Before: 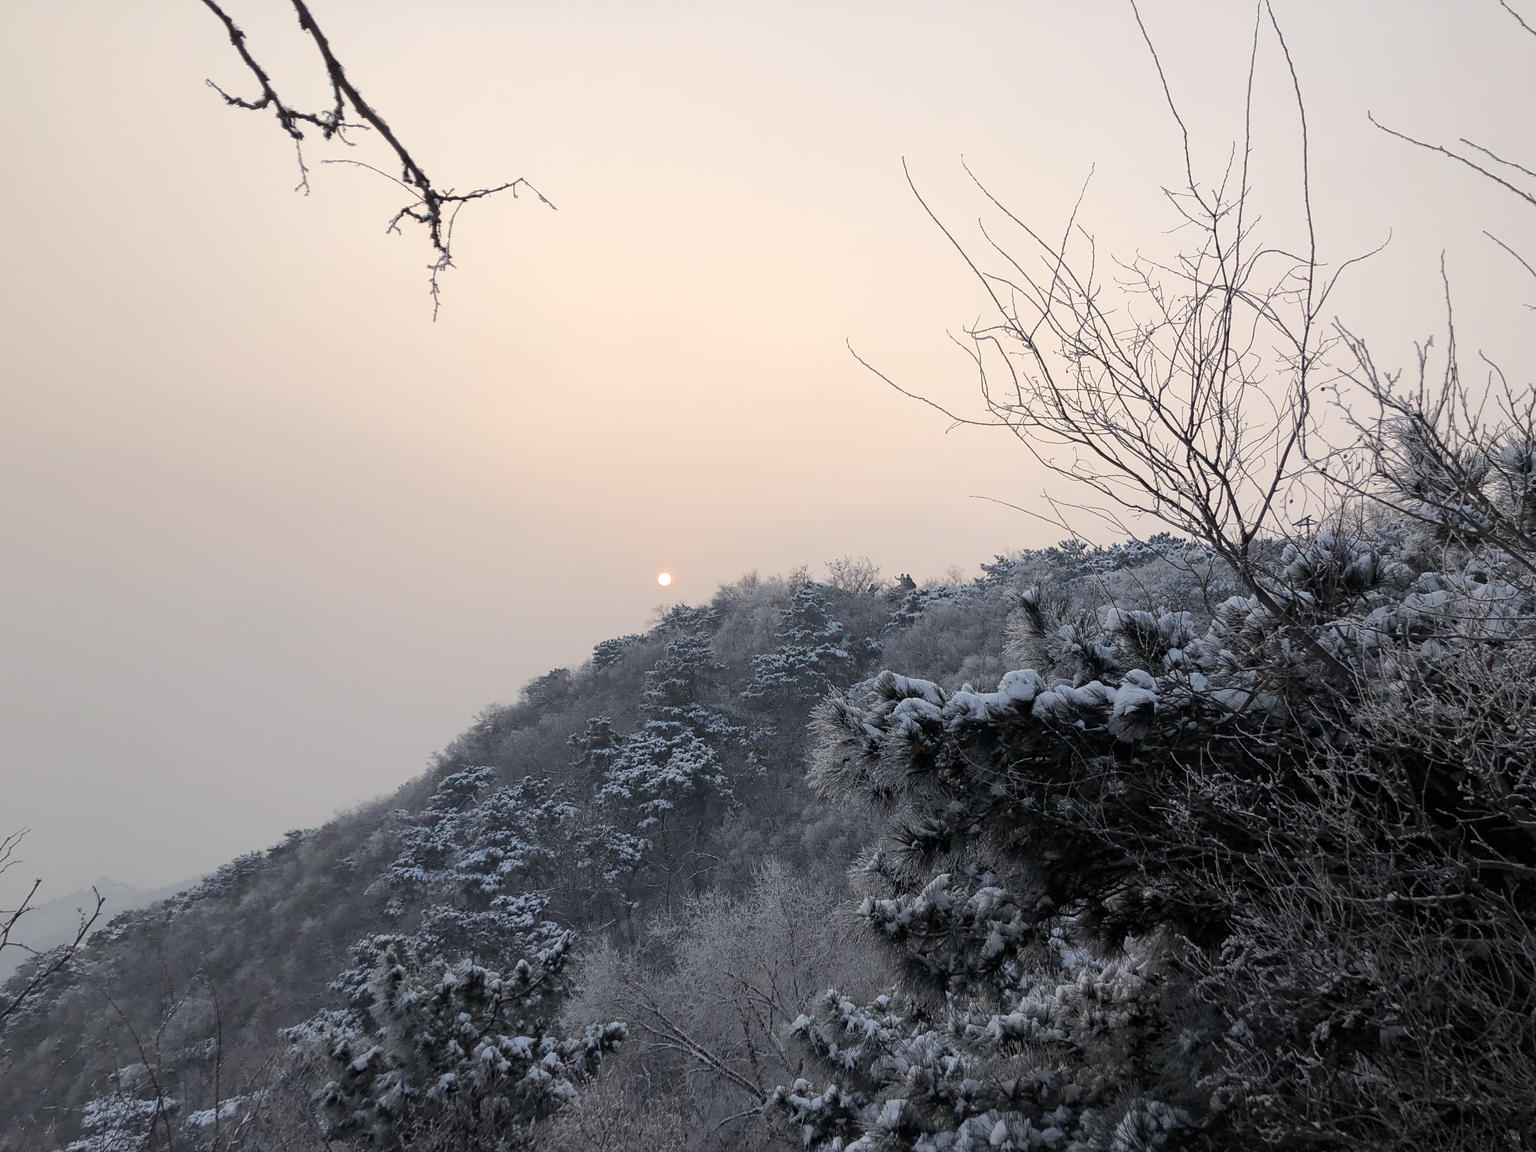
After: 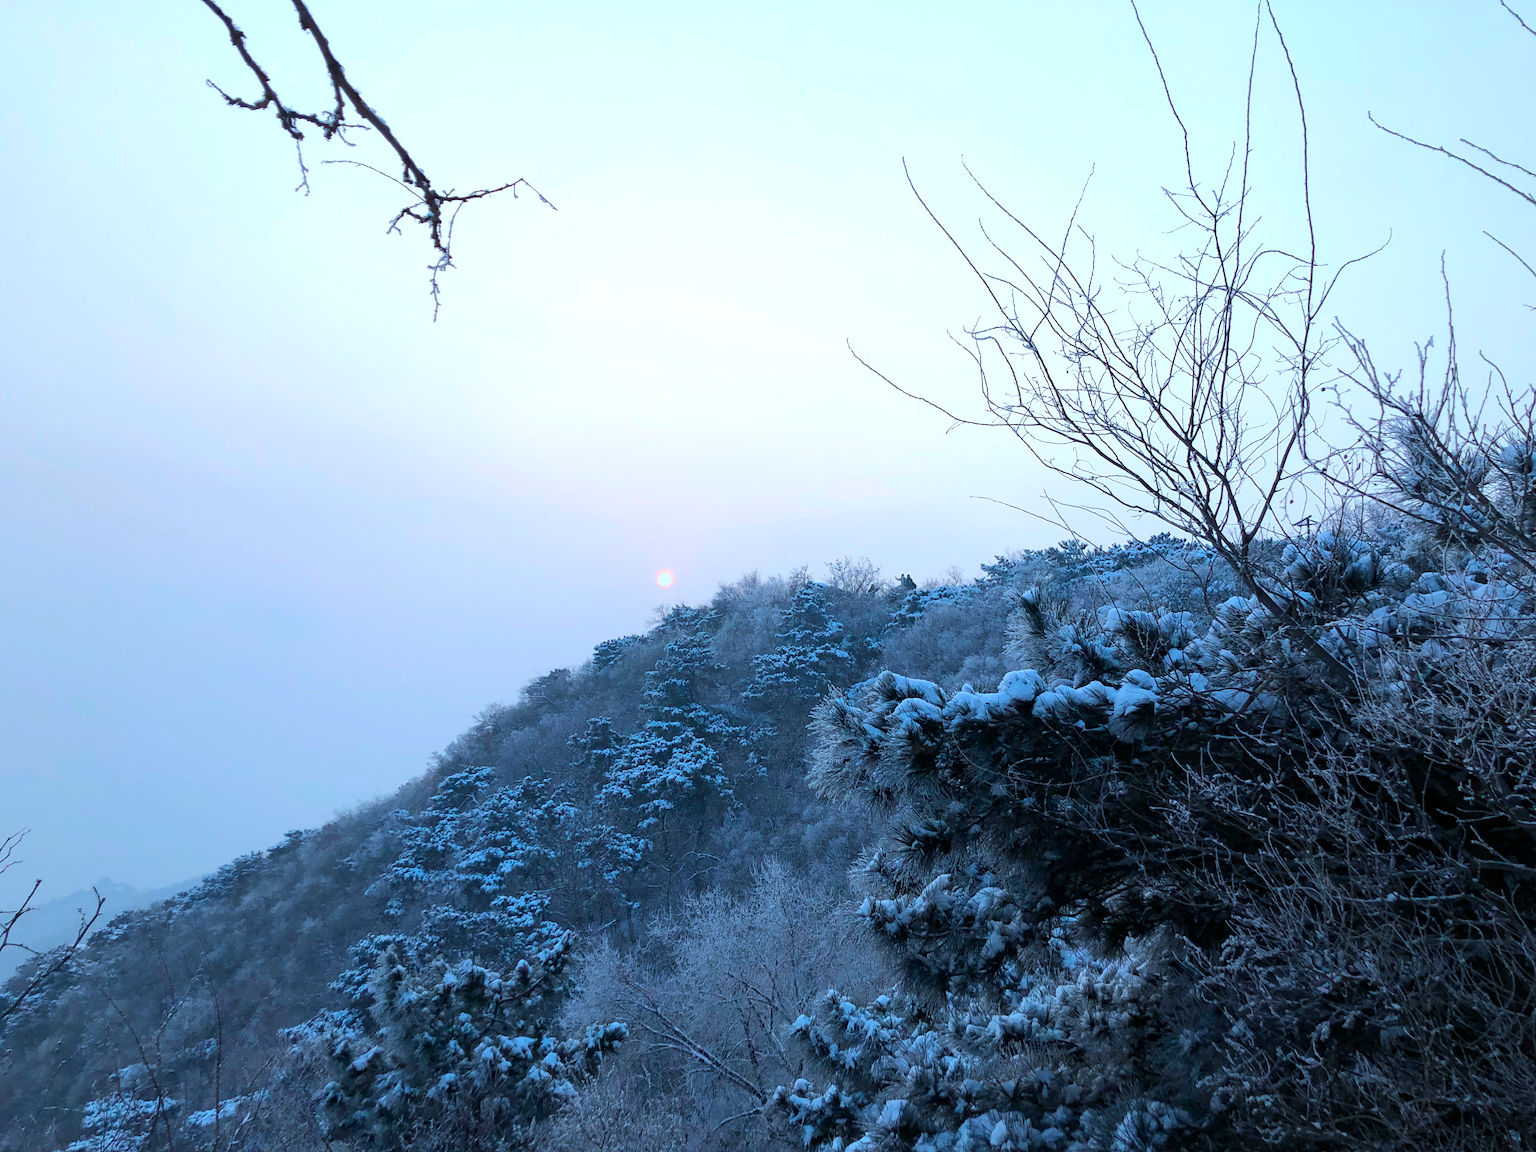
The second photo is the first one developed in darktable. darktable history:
color balance rgb: perceptual saturation grading › global saturation 25.478%, perceptual brilliance grading › highlights 9.468%, perceptual brilliance grading › mid-tones 4.644%, global vibrance 25.069%
color calibration: x 0.398, y 0.386, temperature 3687.9 K
